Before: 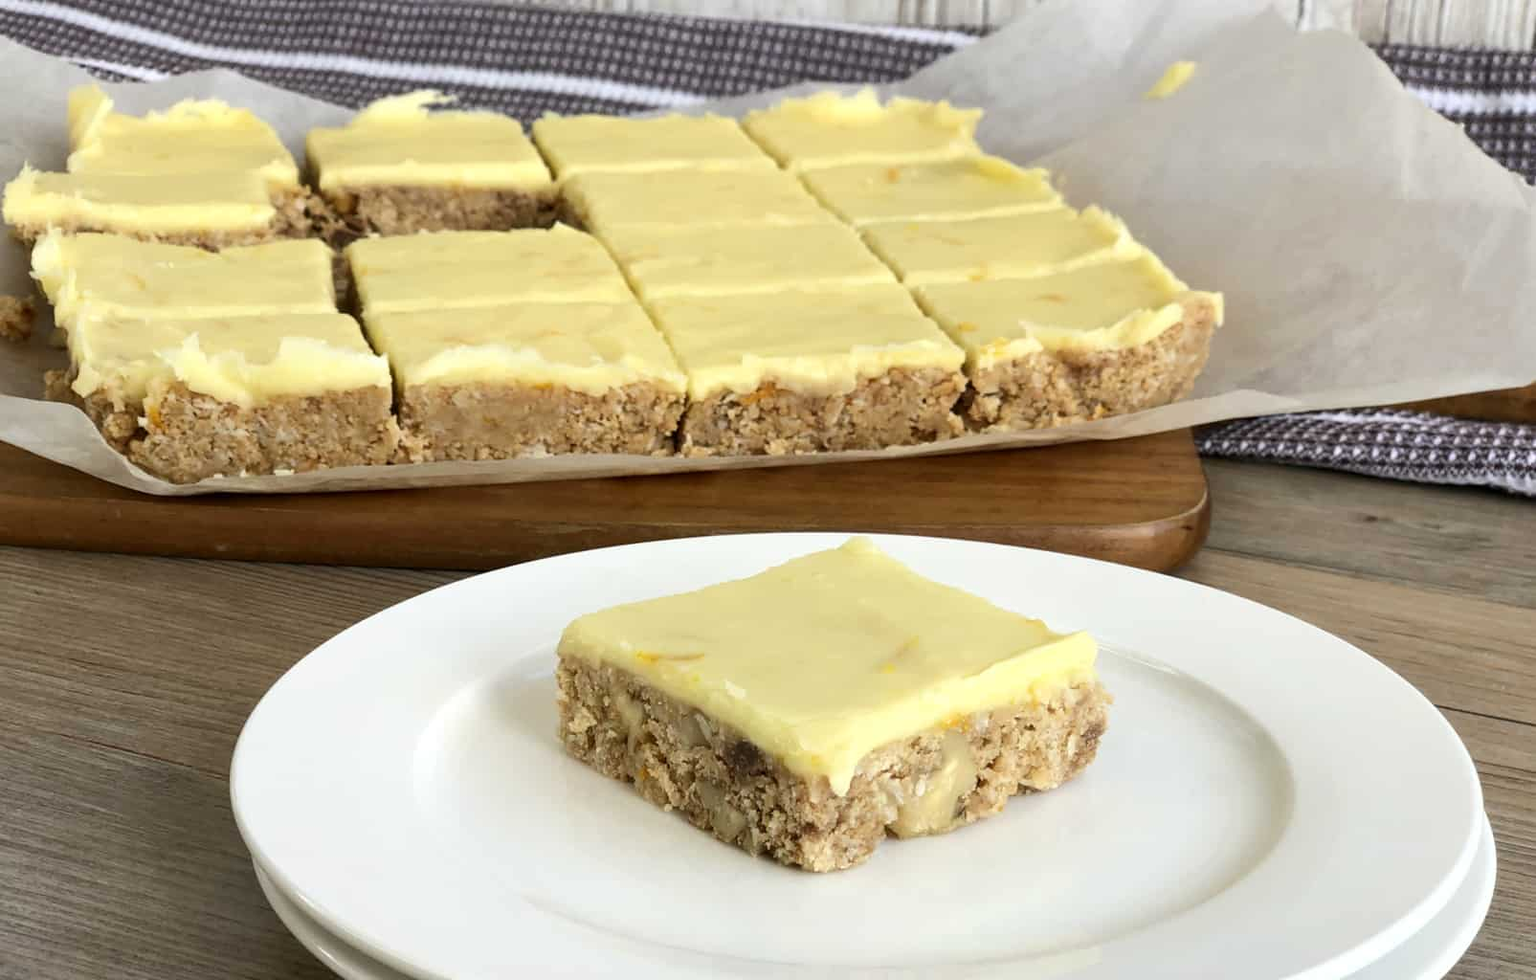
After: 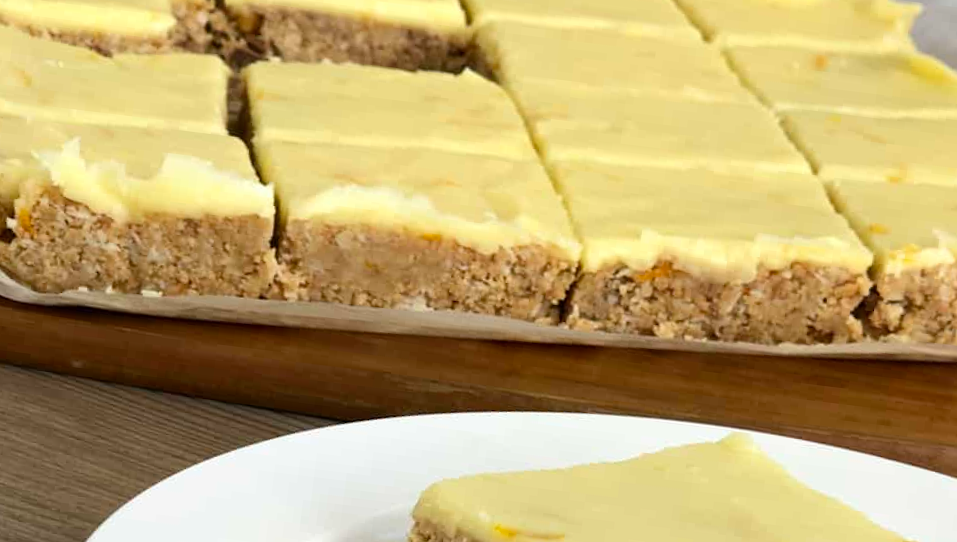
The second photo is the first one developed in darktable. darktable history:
crop and rotate: angle -6.94°, left 2.03%, top 6.962%, right 27.462%, bottom 30.467%
